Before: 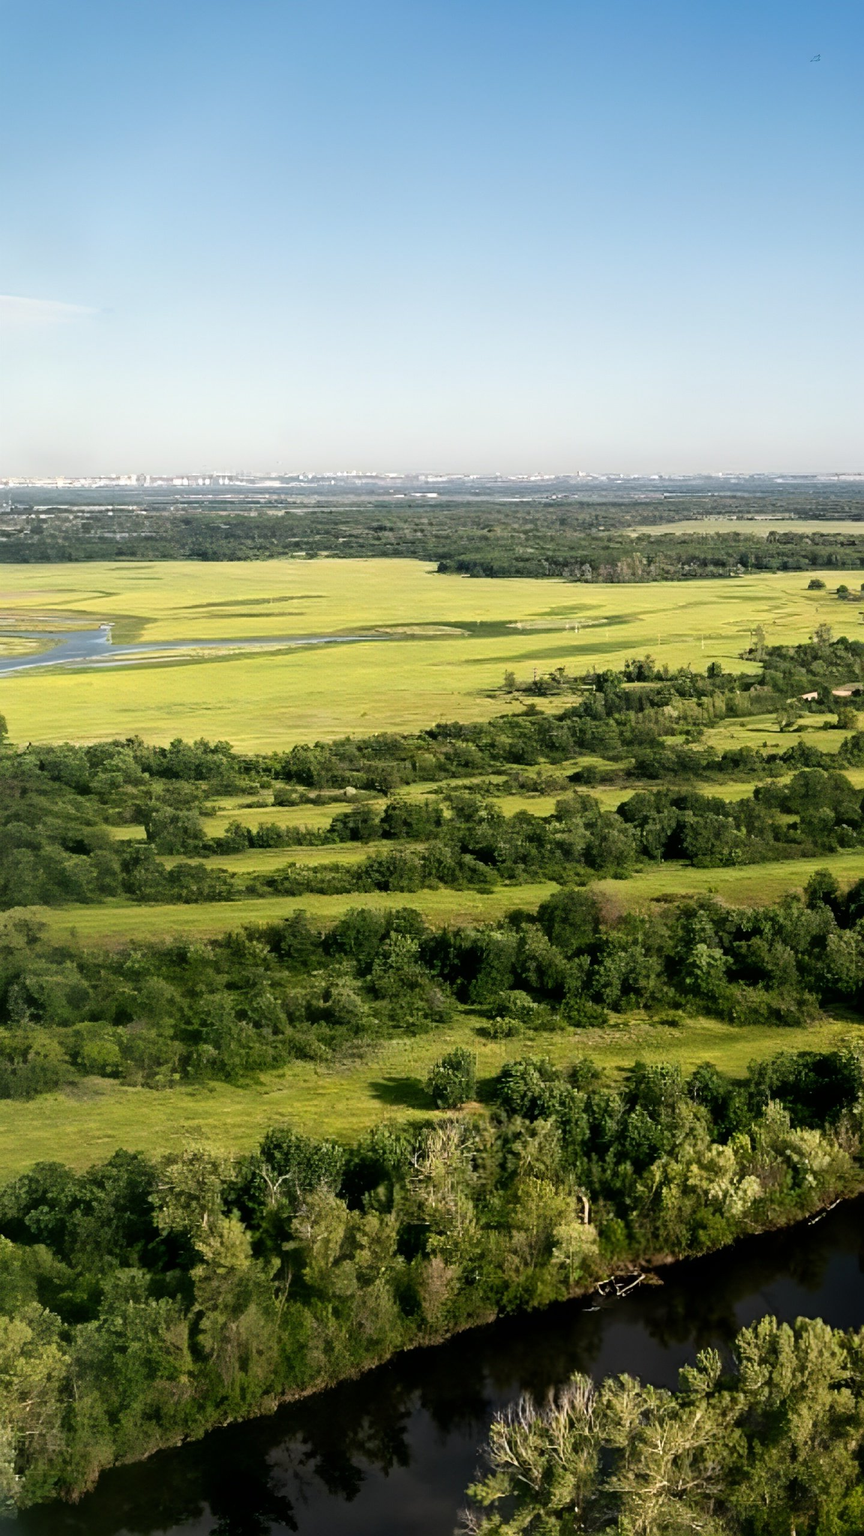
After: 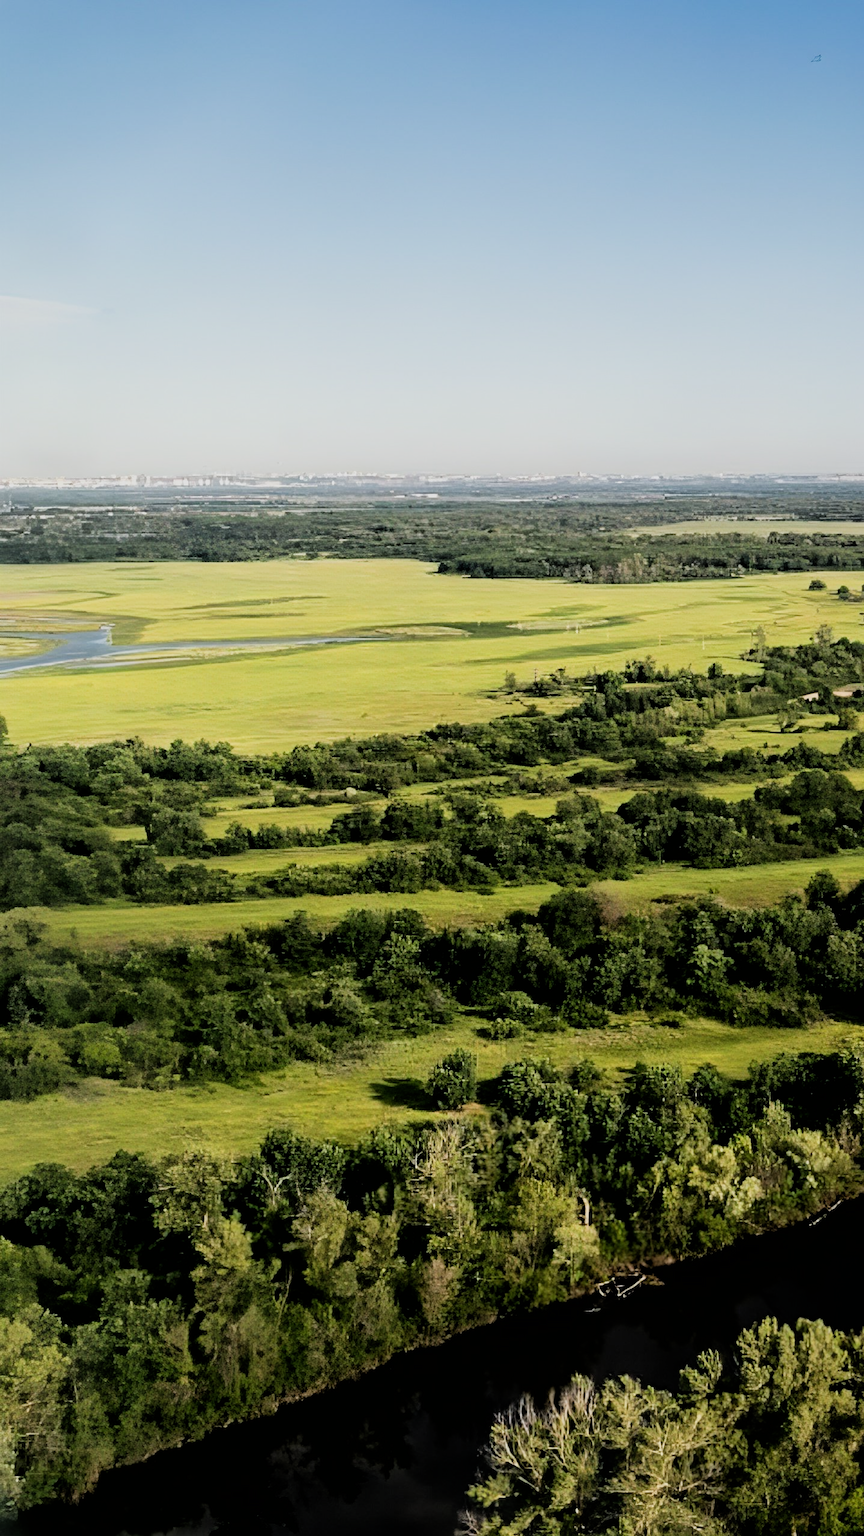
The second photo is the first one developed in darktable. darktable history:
crop: bottom 0.062%
filmic rgb: black relative exposure -5.04 EV, white relative exposure 3.95 EV, hardness 2.9, contrast 1.194, highlights saturation mix -30.63%
